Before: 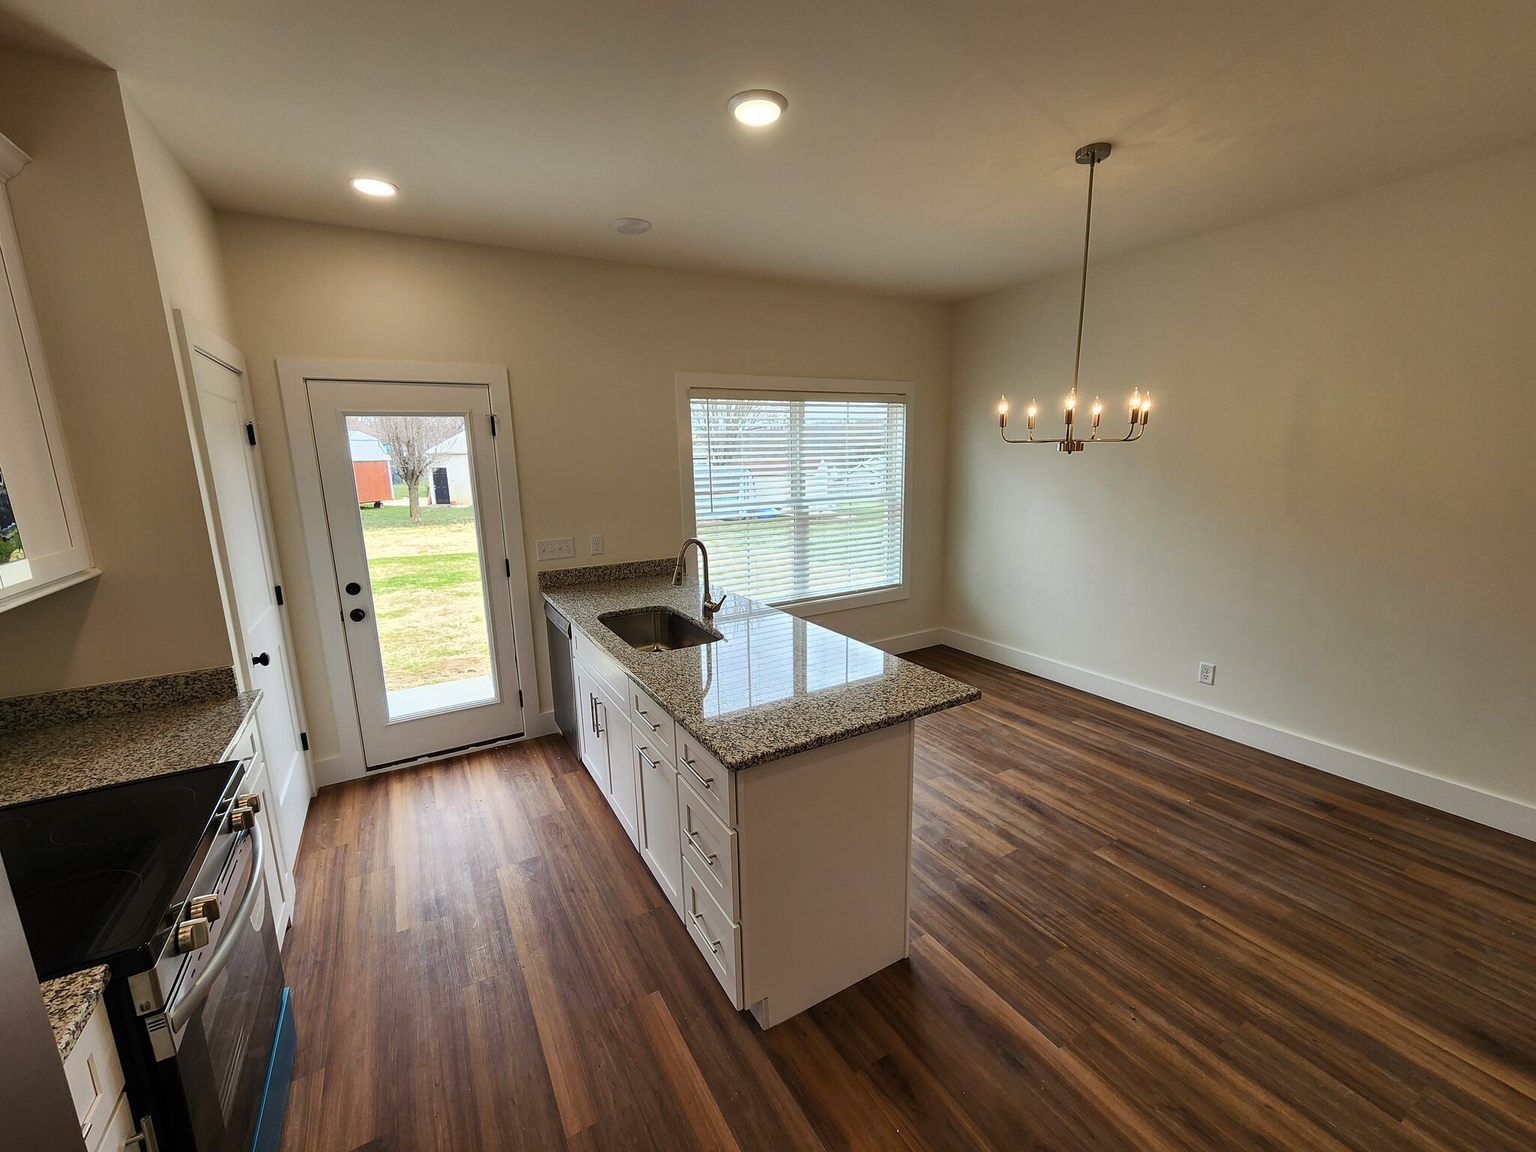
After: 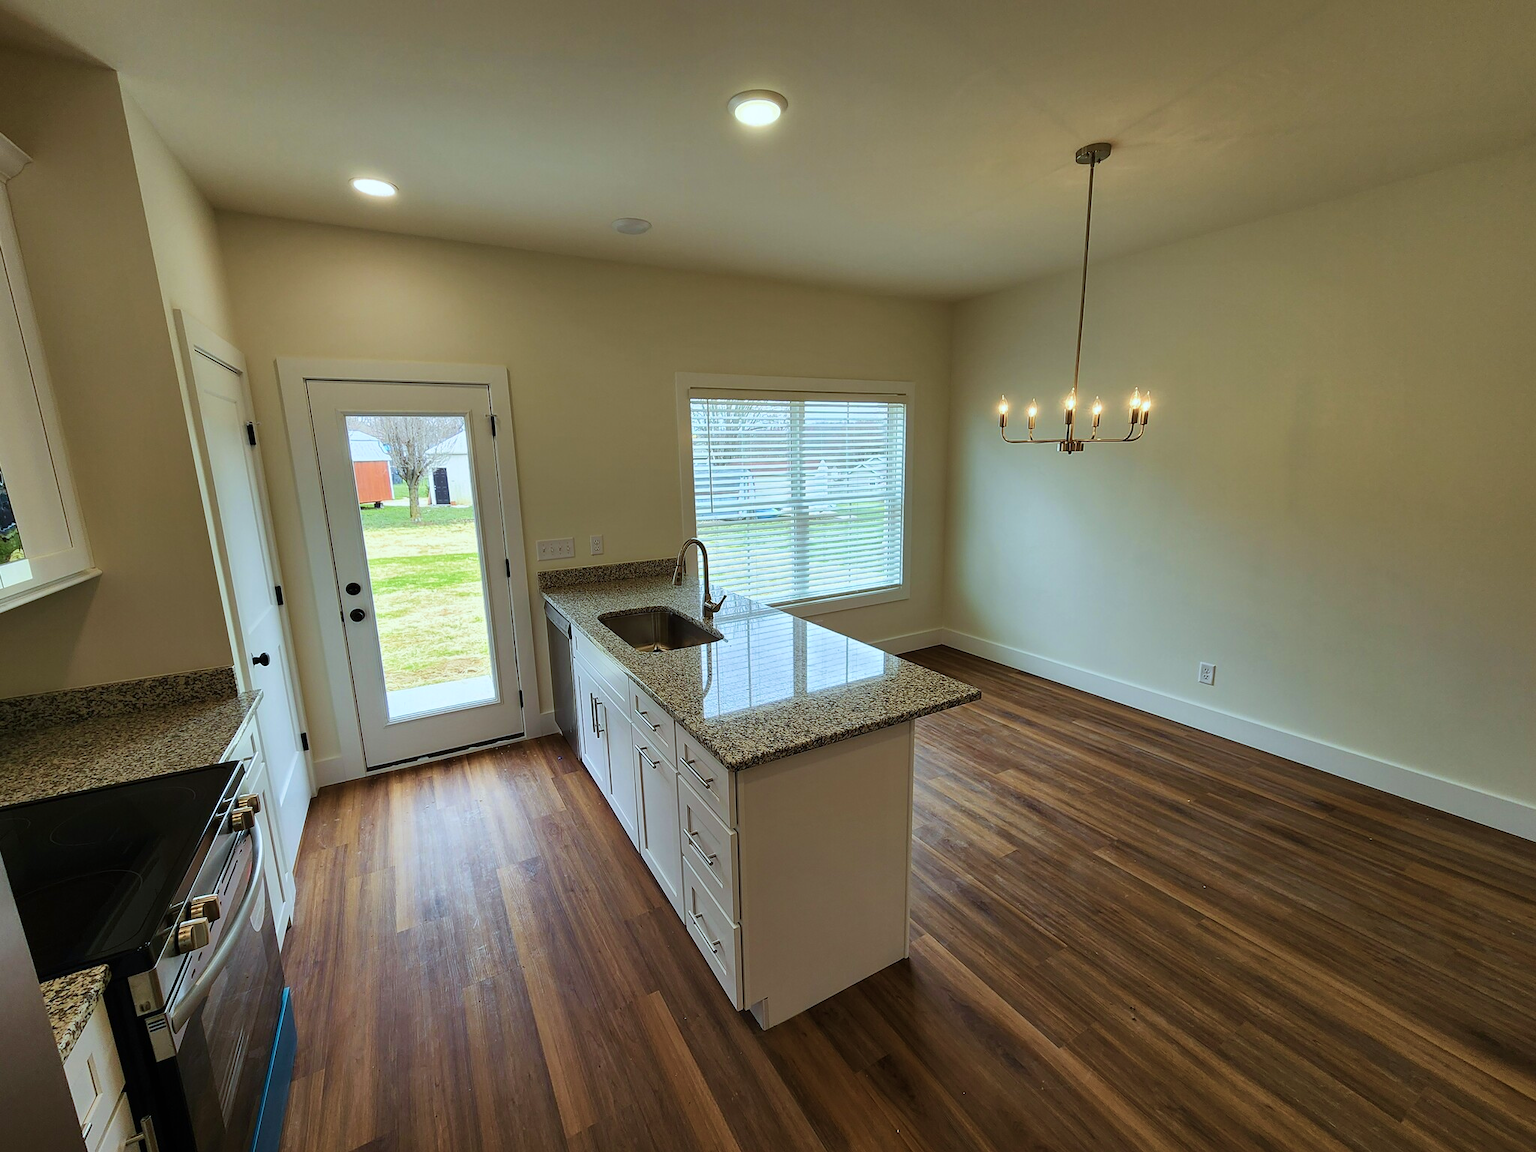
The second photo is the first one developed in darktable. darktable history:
white balance: red 0.925, blue 1.046
velvia: strength 39.63%
